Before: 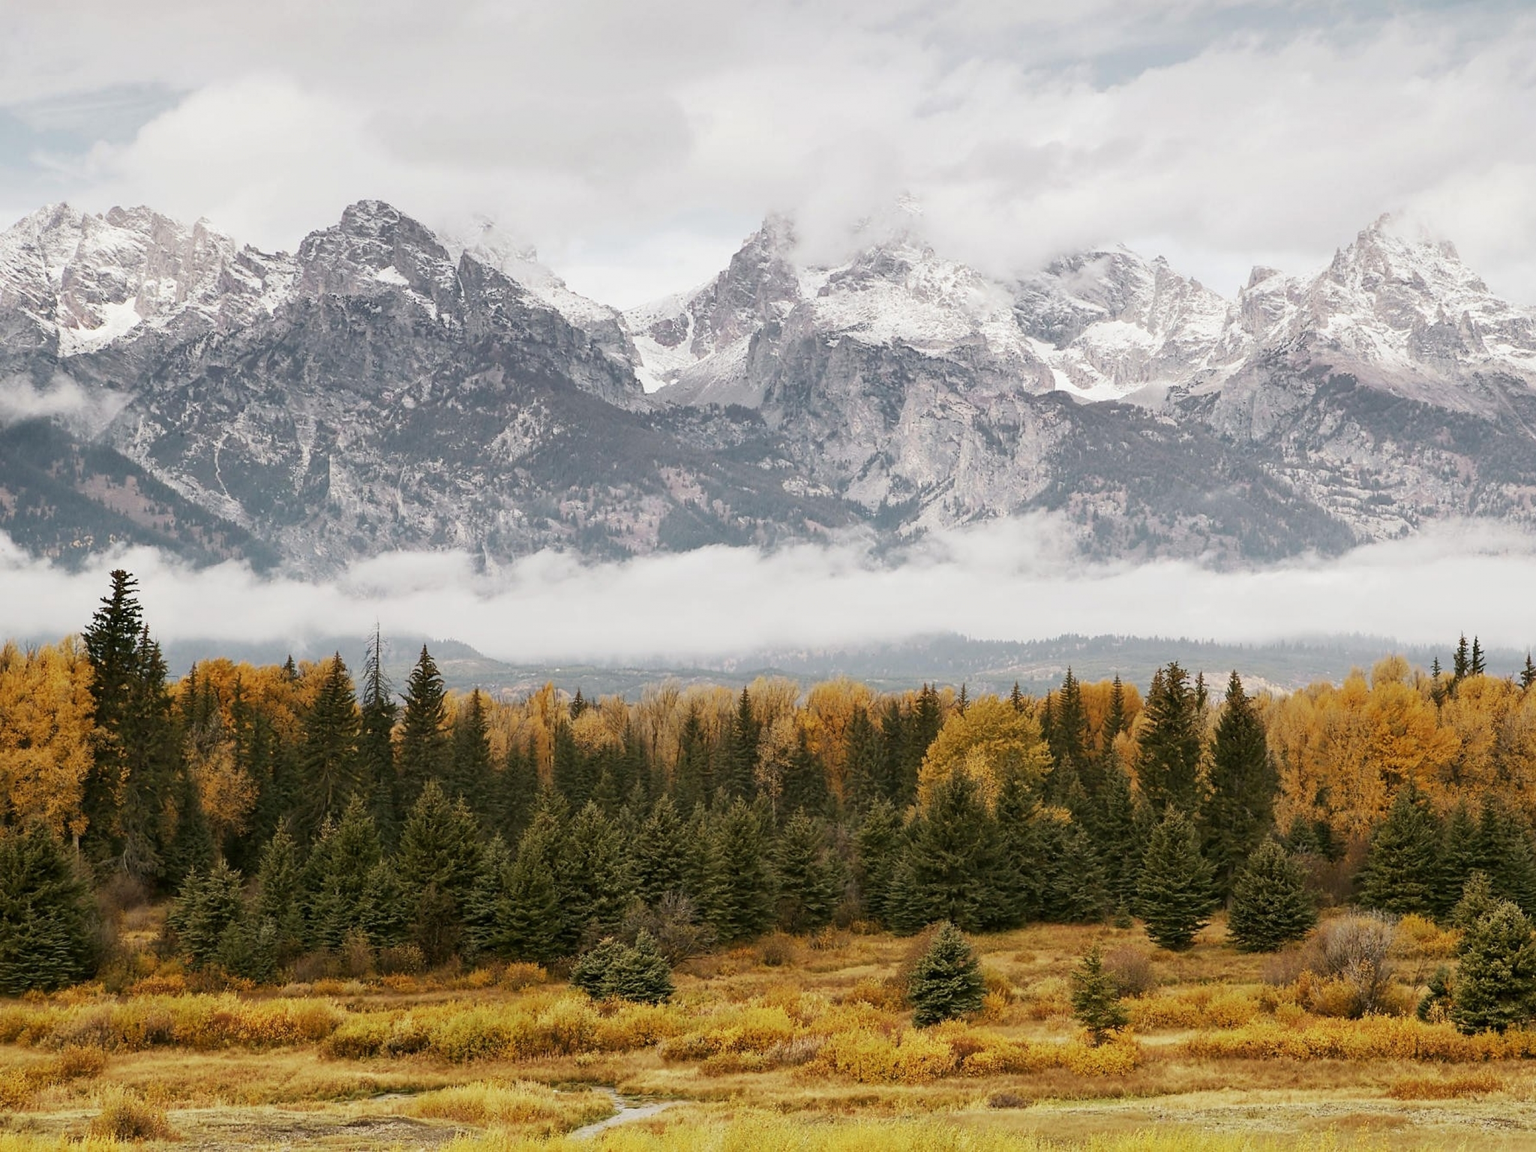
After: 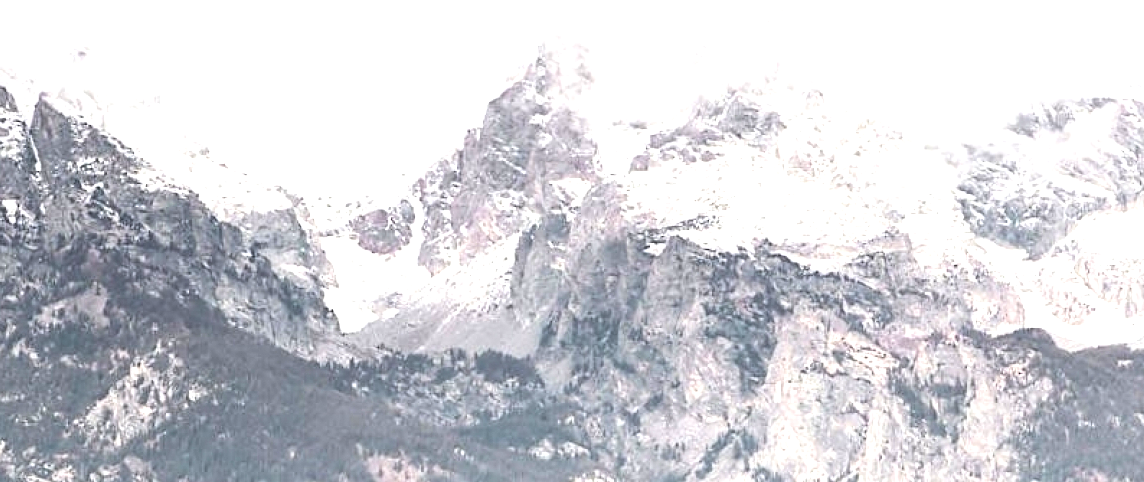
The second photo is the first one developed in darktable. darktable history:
velvia: on, module defaults
tone equalizer: -8 EV -1.08 EV, -7 EV -1.01 EV, -6 EV -0.867 EV, -5 EV -0.578 EV, -3 EV 0.578 EV, -2 EV 0.867 EV, -1 EV 1.01 EV, +0 EV 1.08 EV, edges refinement/feathering 500, mask exposure compensation -1.57 EV, preserve details no
crop: left 28.64%, top 16.832%, right 26.637%, bottom 58.055%
